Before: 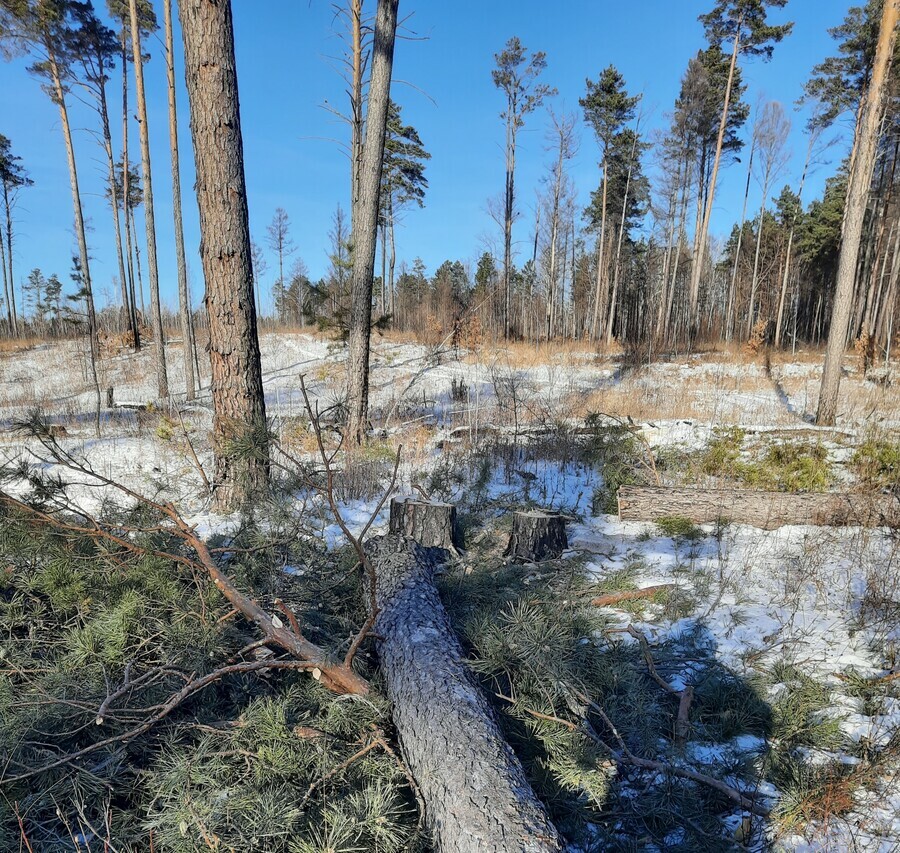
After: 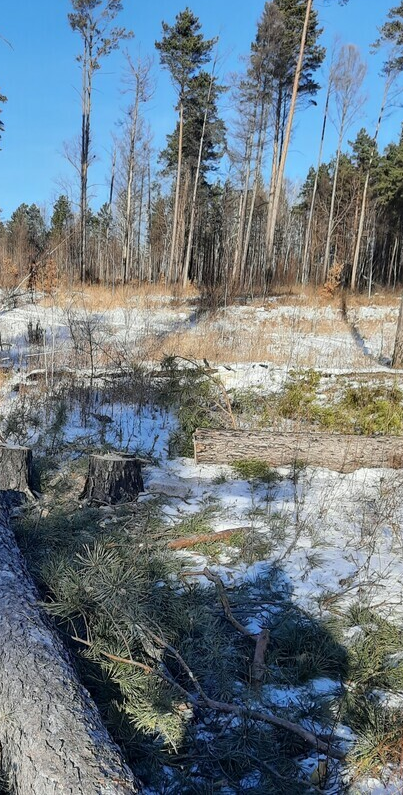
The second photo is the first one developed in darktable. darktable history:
crop: left 47.178%, top 6.714%, right 7.997%
tone equalizer: on, module defaults
